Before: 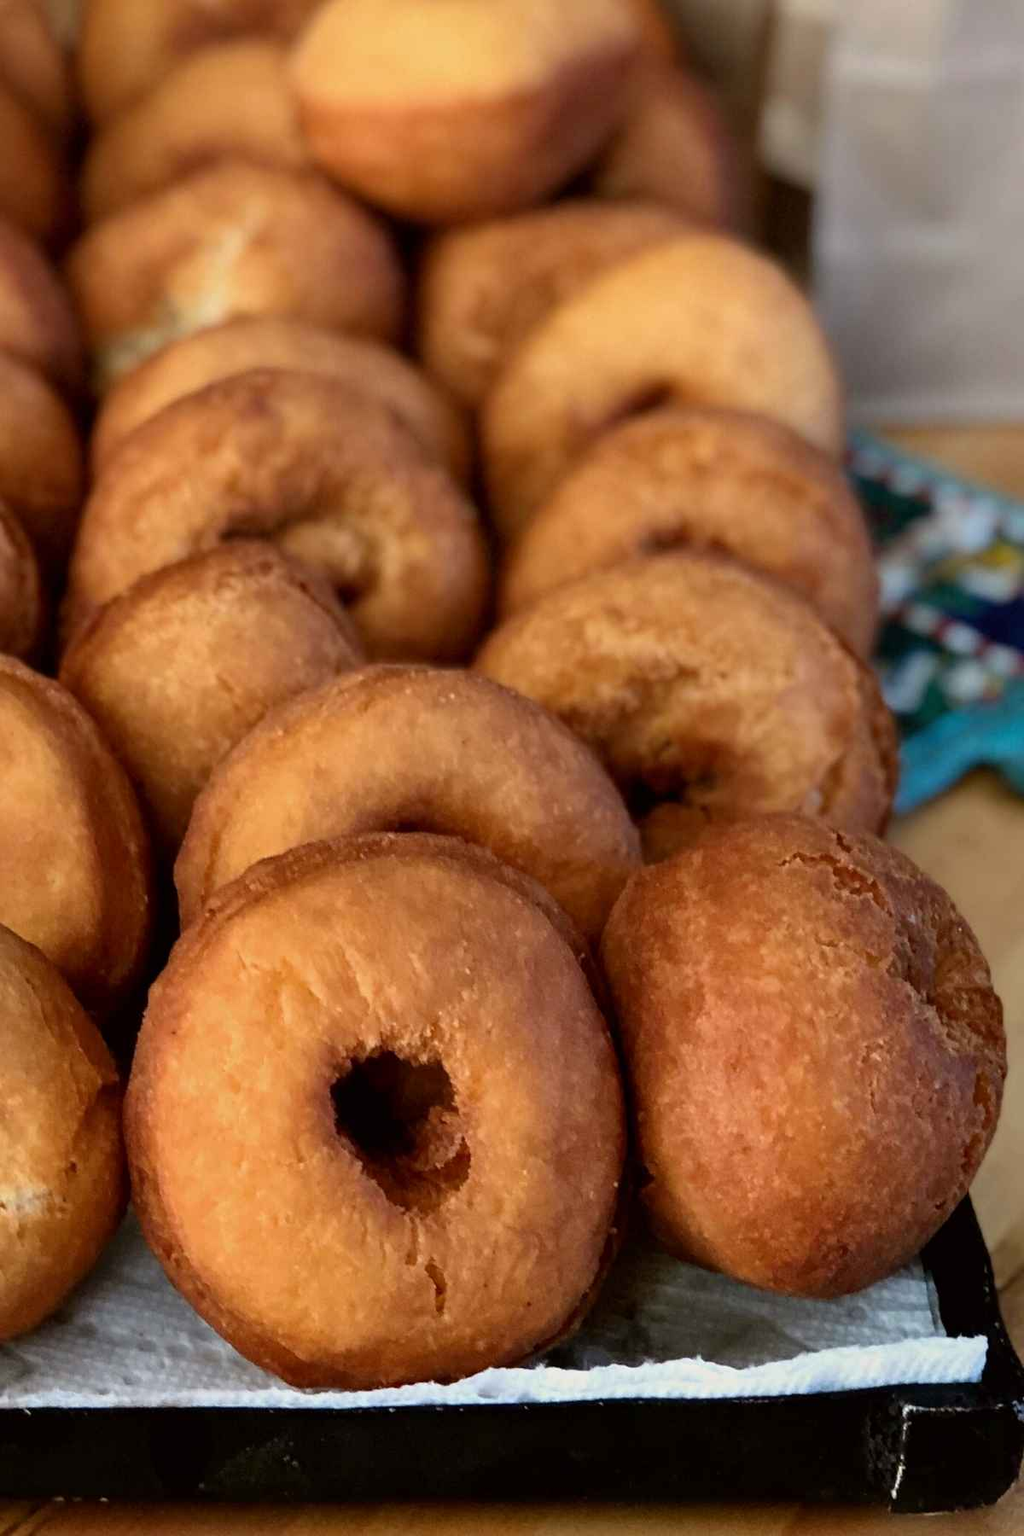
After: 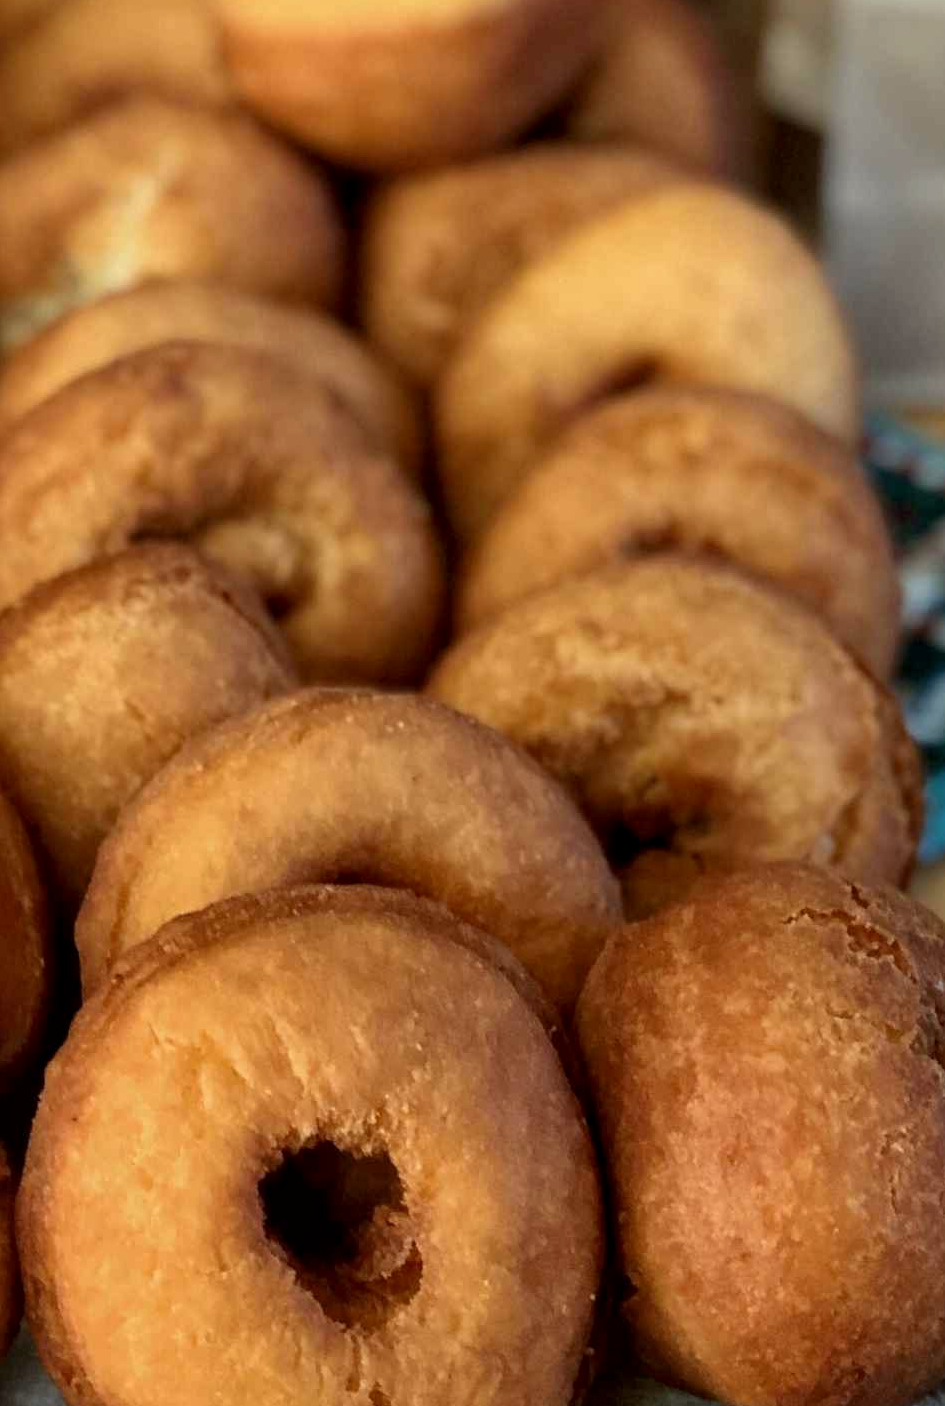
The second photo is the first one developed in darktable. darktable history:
color correction: highlights a* -4.73, highlights b* 5.06, saturation 0.97
crop and rotate: left 10.77%, top 5.1%, right 10.41%, bottom 16.76%
tone equalizer: on, module defaults
local contrast: highlights 100%, shadows 100%, detail 120%, midtone range 0.2
